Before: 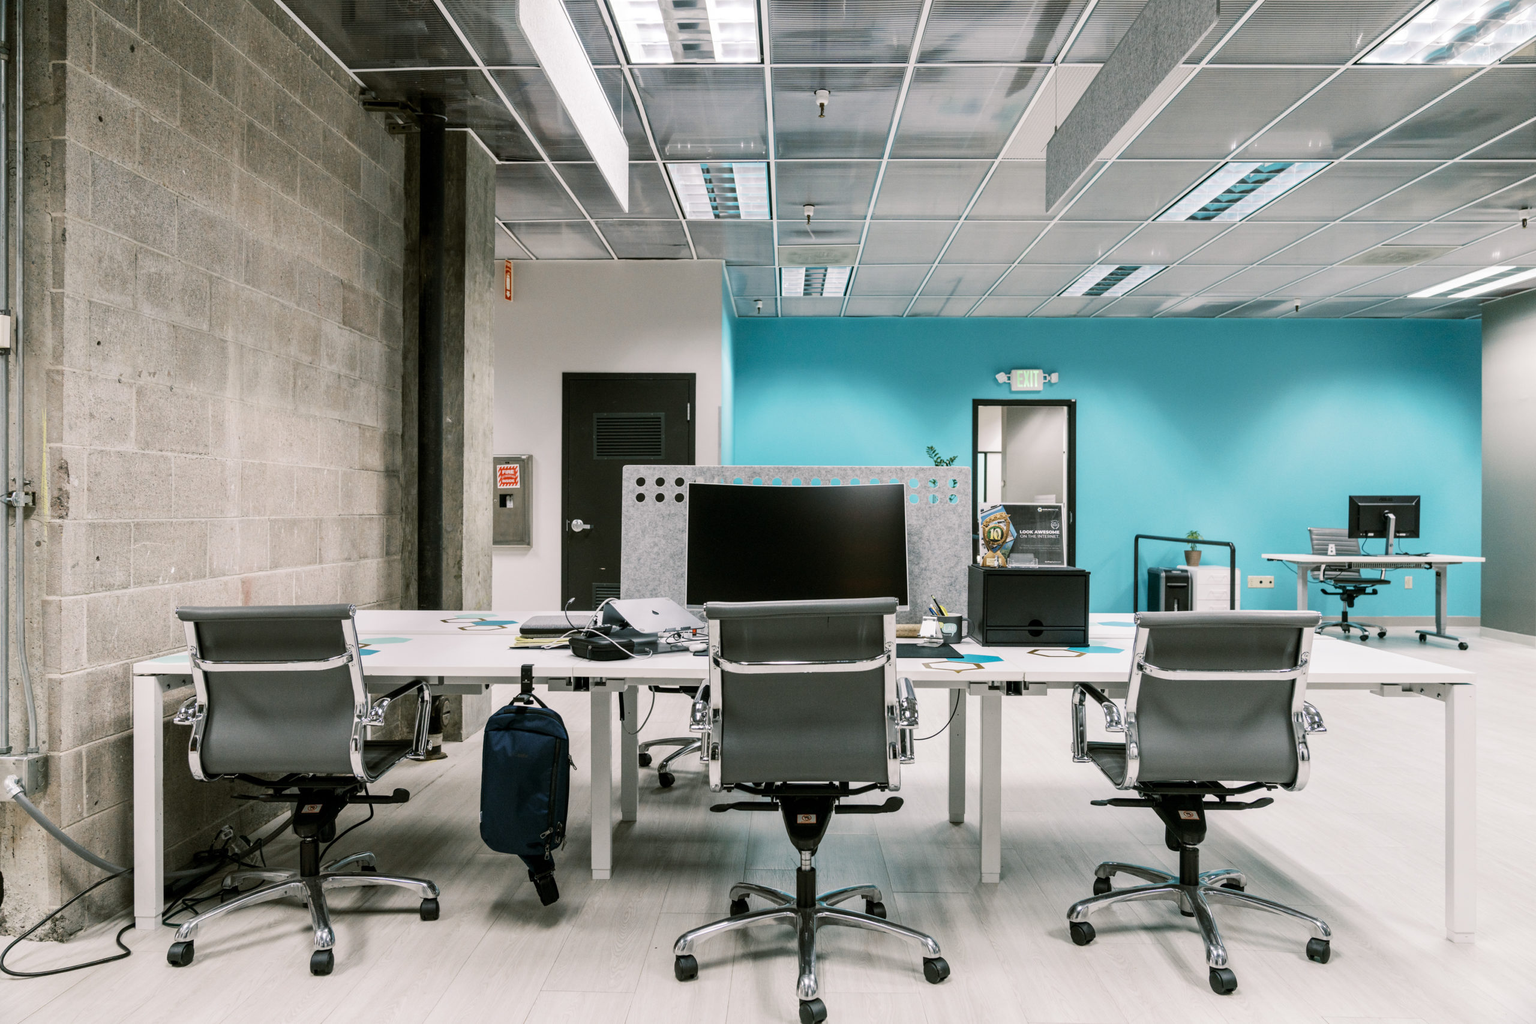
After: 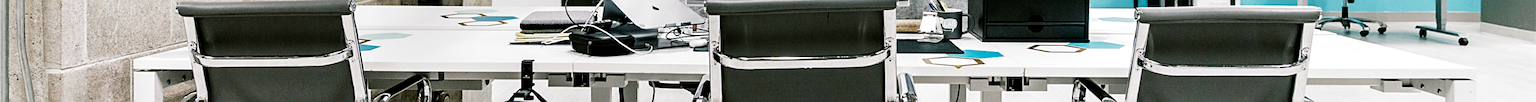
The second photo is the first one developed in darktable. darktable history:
crop and rotate: top 59.084%, bottom 30.916%
filmic rgb: black relative exposure -8.2 EV, white relative exposure 2.2 EV, threshold 3 EV, hardness 7.11, latitude 75%, contrast 1.325, highlights saturation mix -2%, shadows ↔ highlights balance 30%, preserve chrominance no, color science v5 (2021), contrast in shadows safe, contrast in highlights safe, enable highlight reconstruction true
sharpen: on, module defaults
